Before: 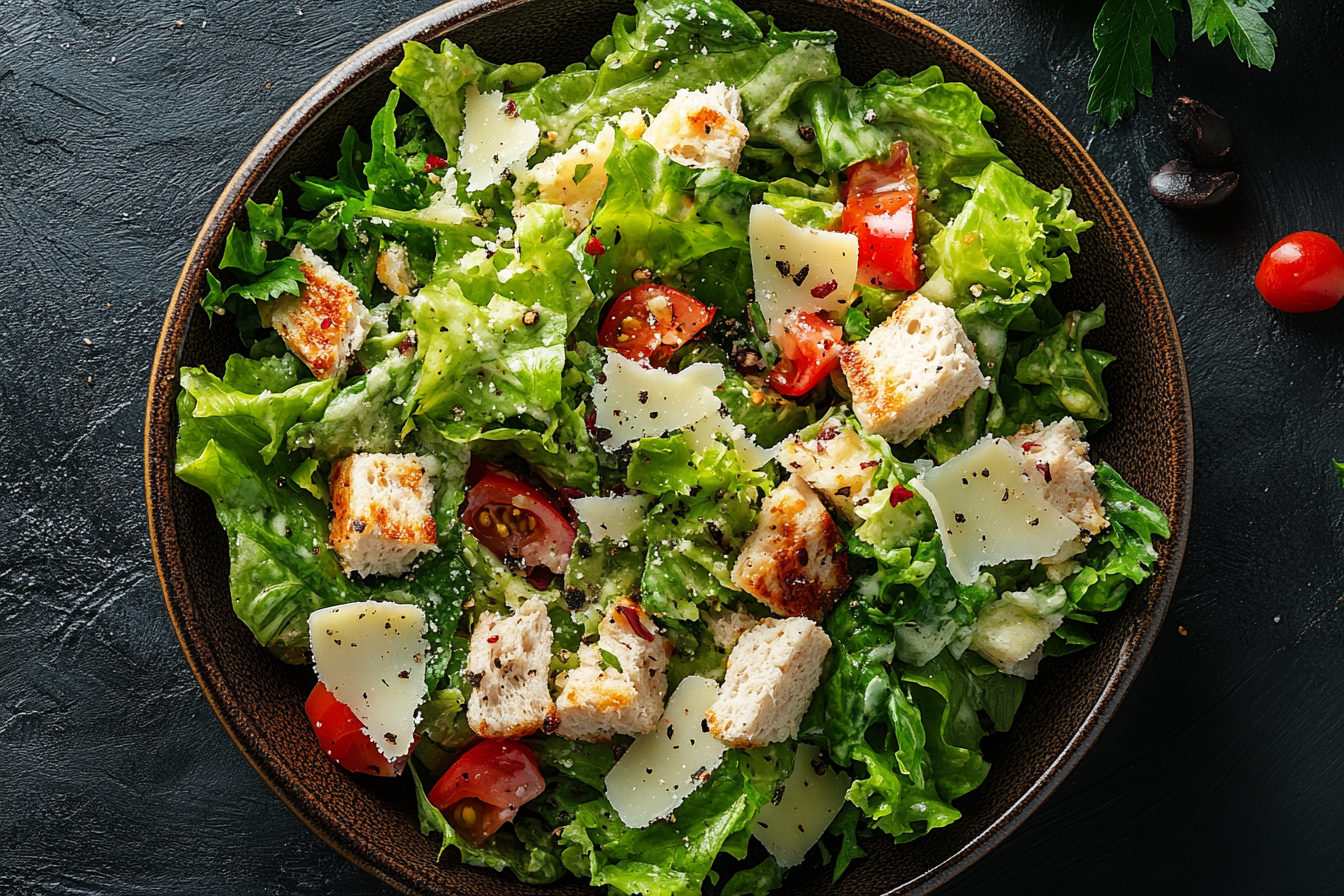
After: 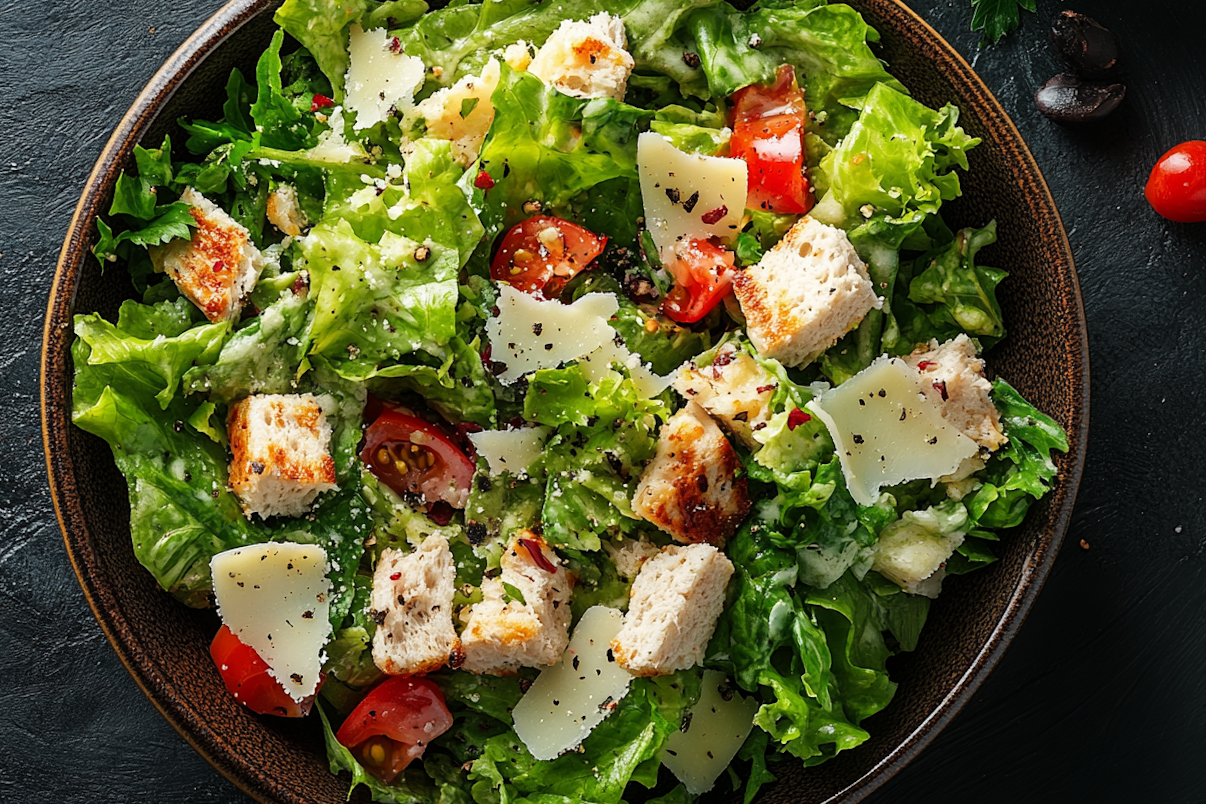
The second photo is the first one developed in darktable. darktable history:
crop and rotate: angle 1.96°, left 5.673%, top 5.673%
color balance: on, module defaults
